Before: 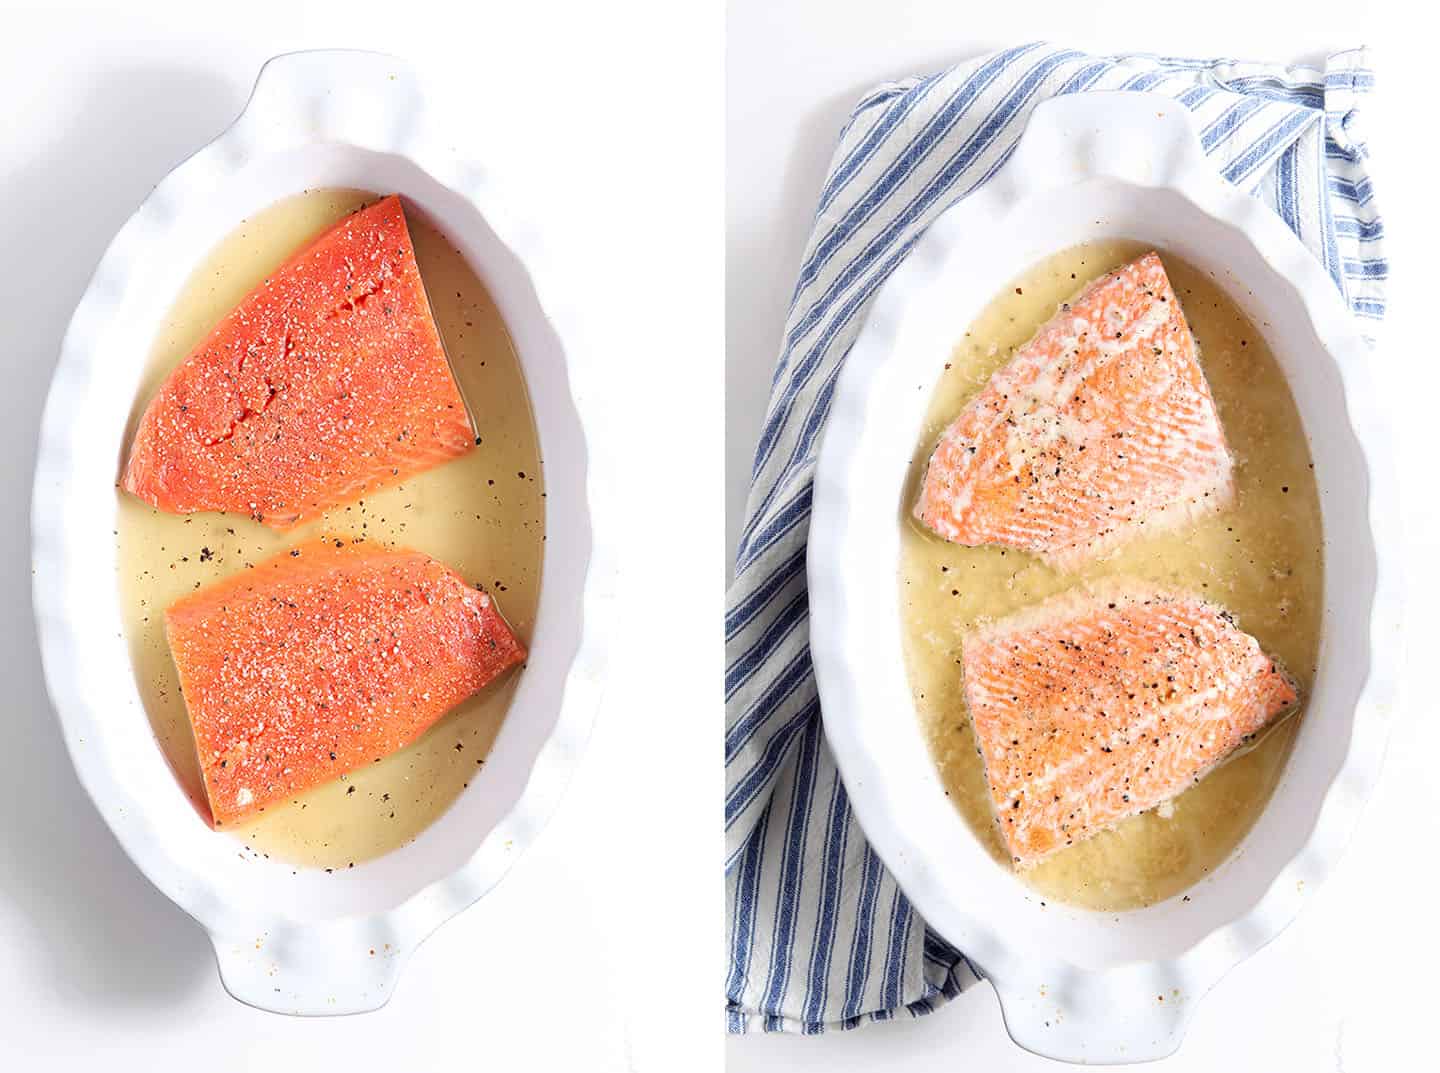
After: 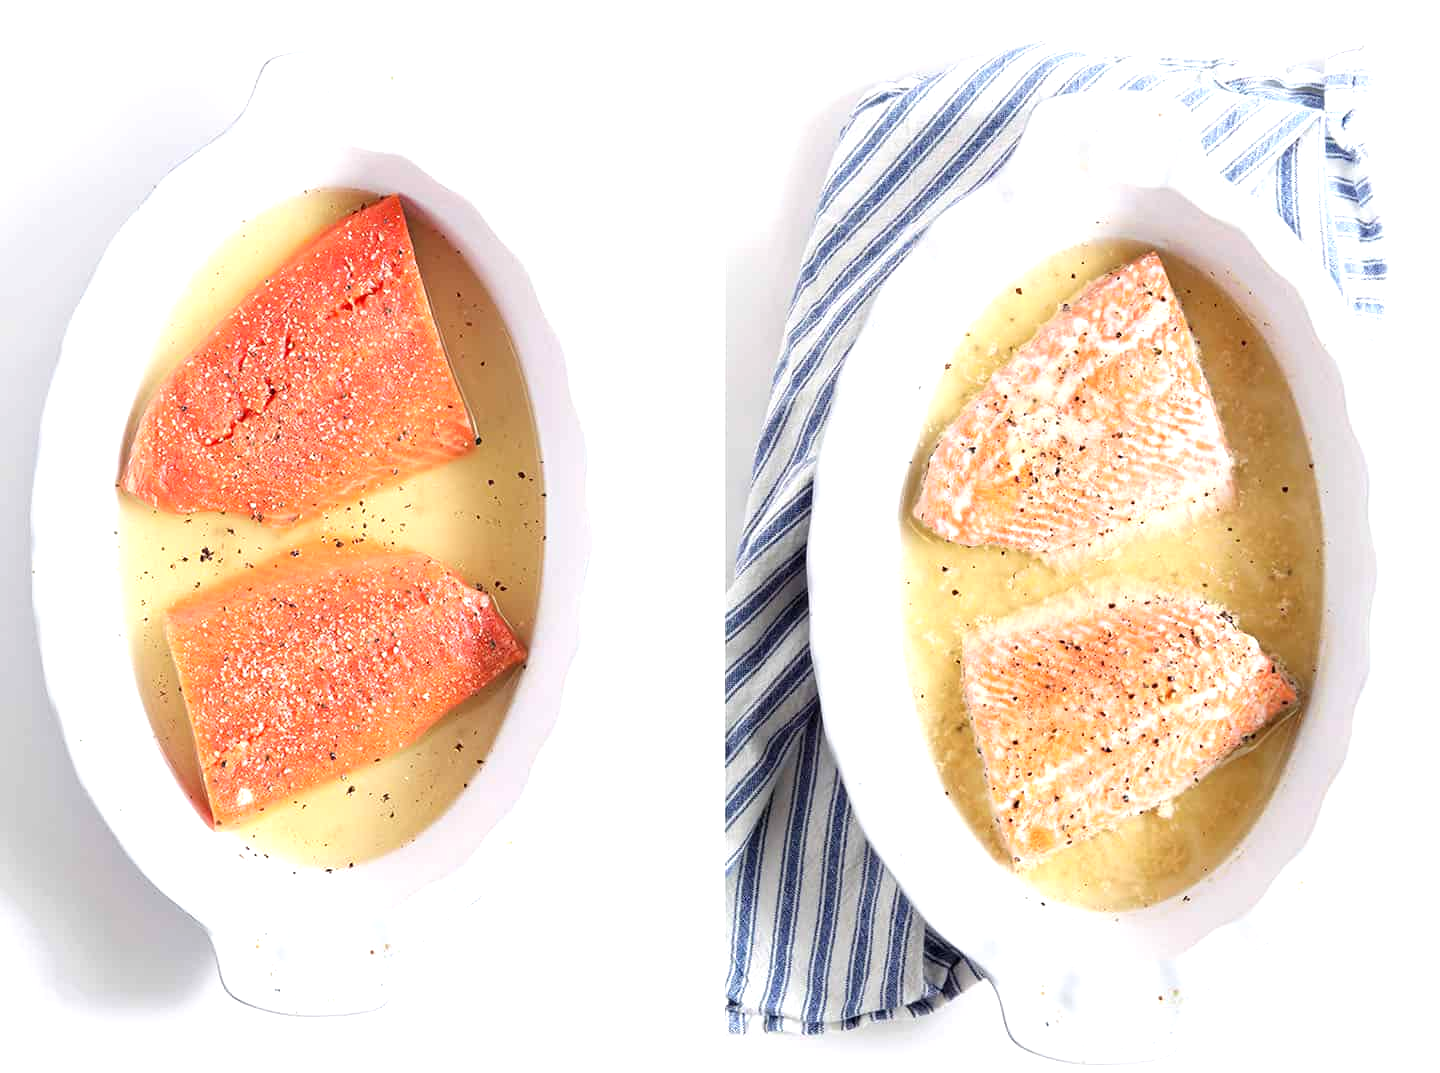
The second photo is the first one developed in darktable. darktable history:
exposure: exposure 0.446 EV, compensate highlight preservation false
